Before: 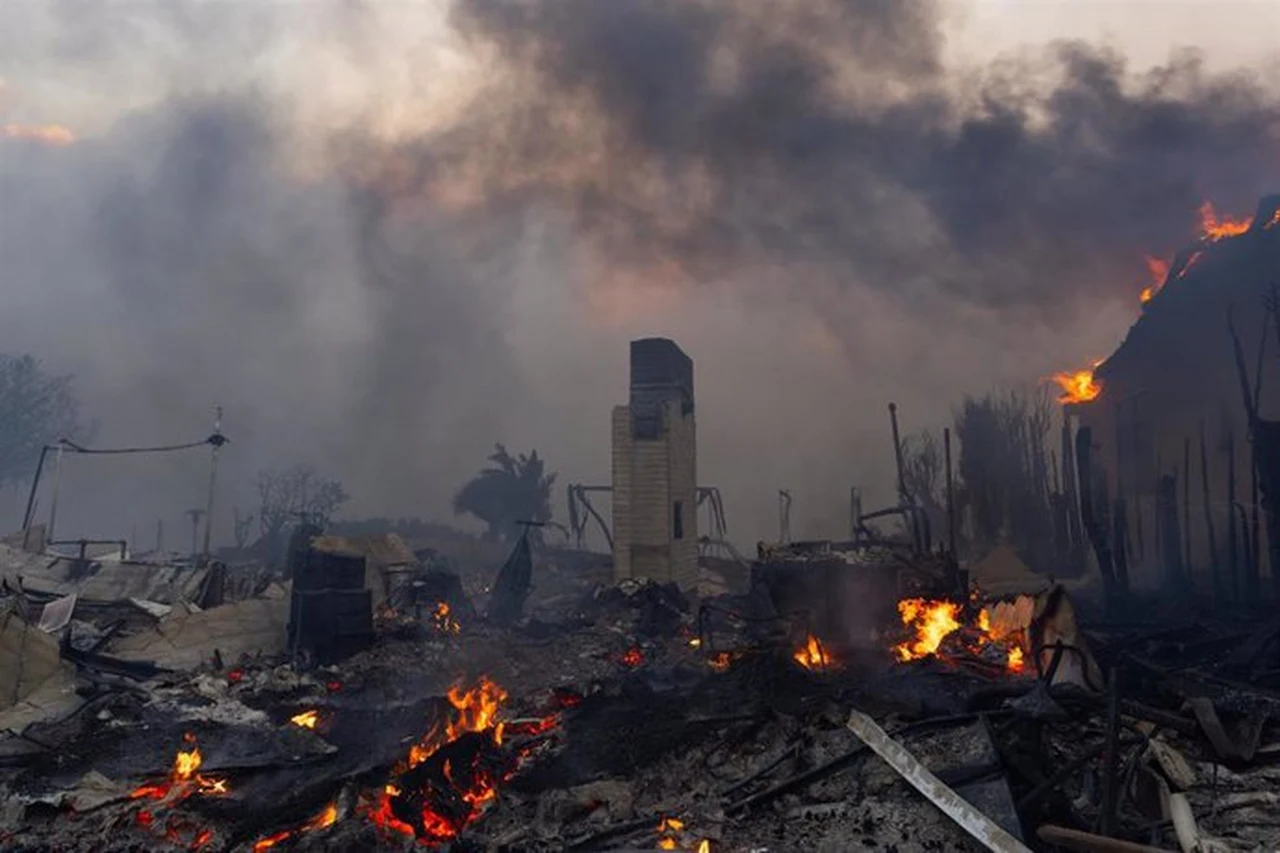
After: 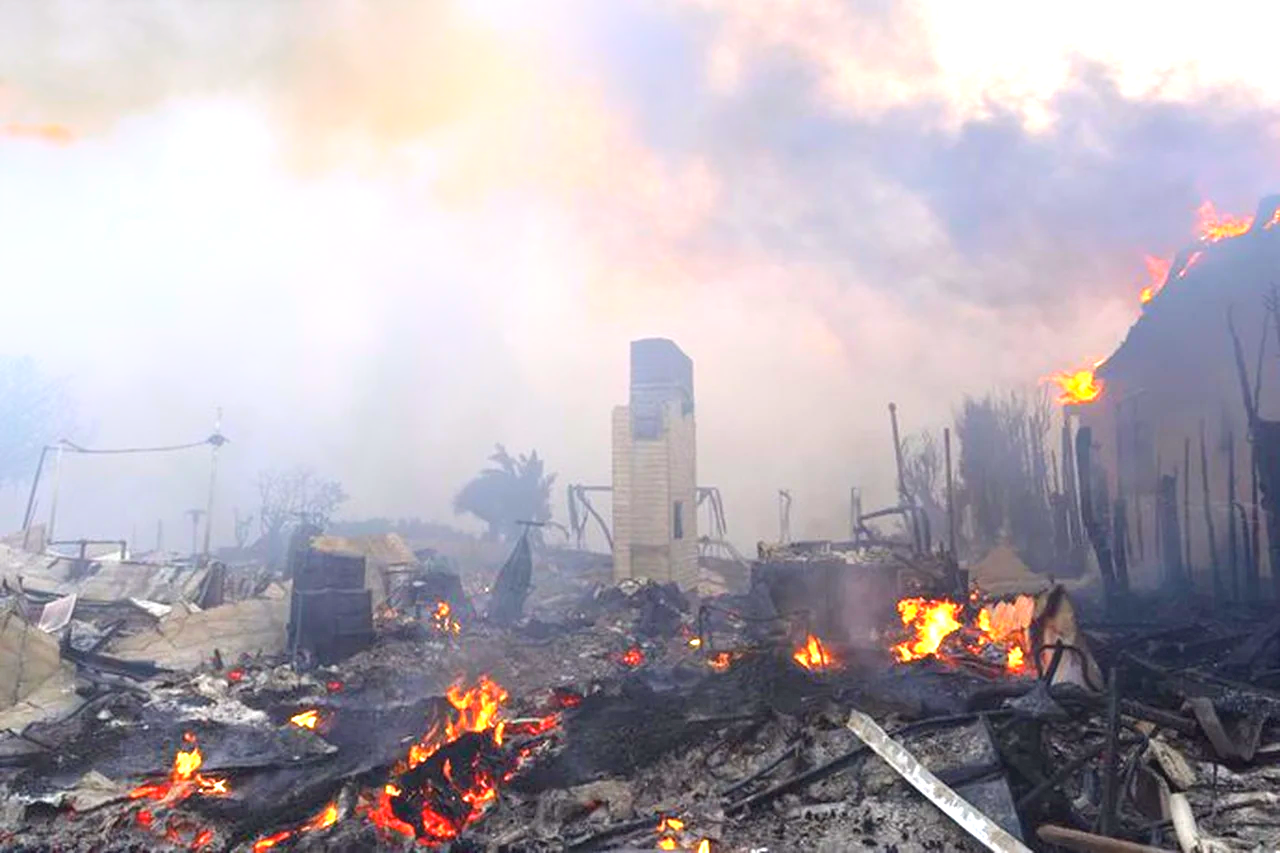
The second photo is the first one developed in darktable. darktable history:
exposure: exposure 2 EV, compensate highlight preservation false
bloom: size 40%
